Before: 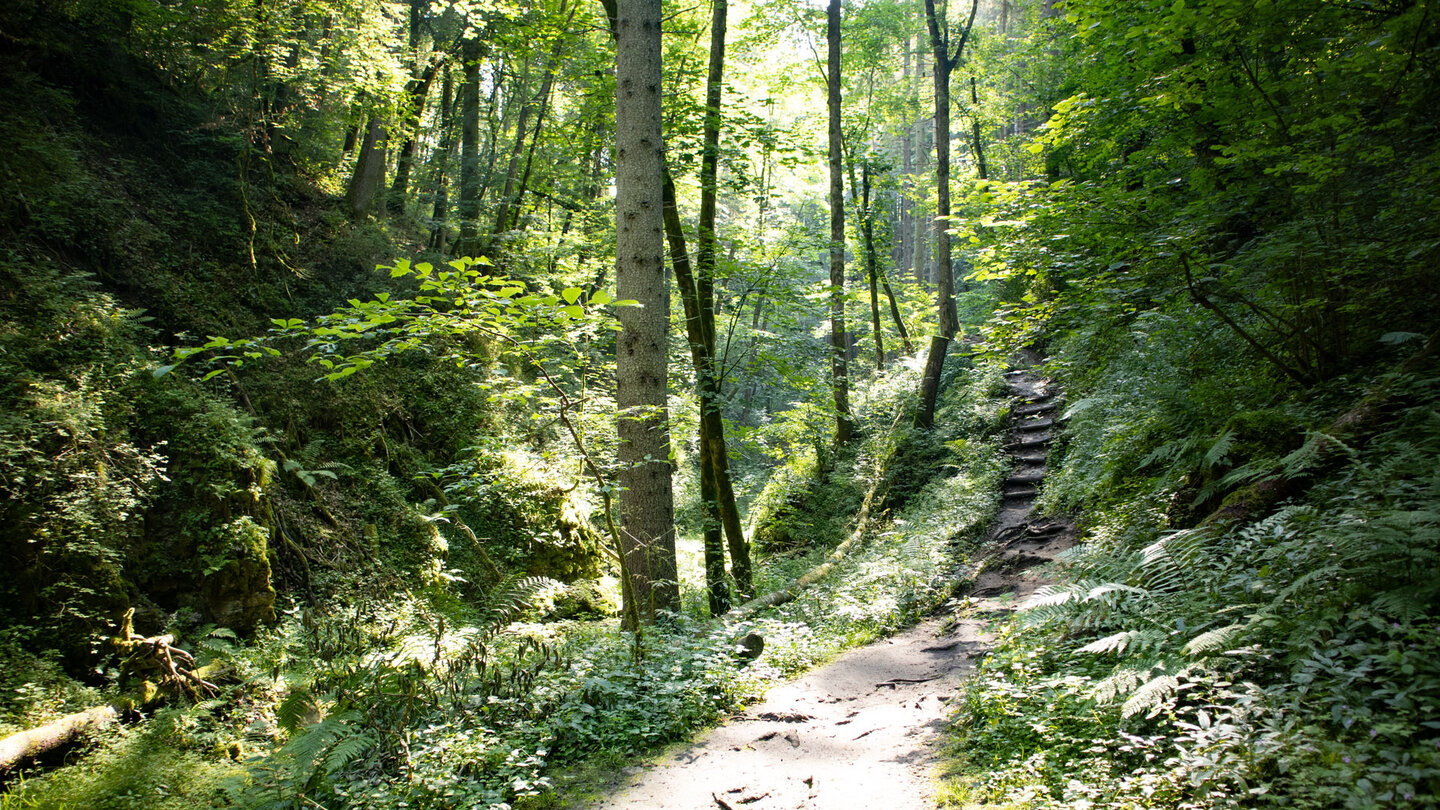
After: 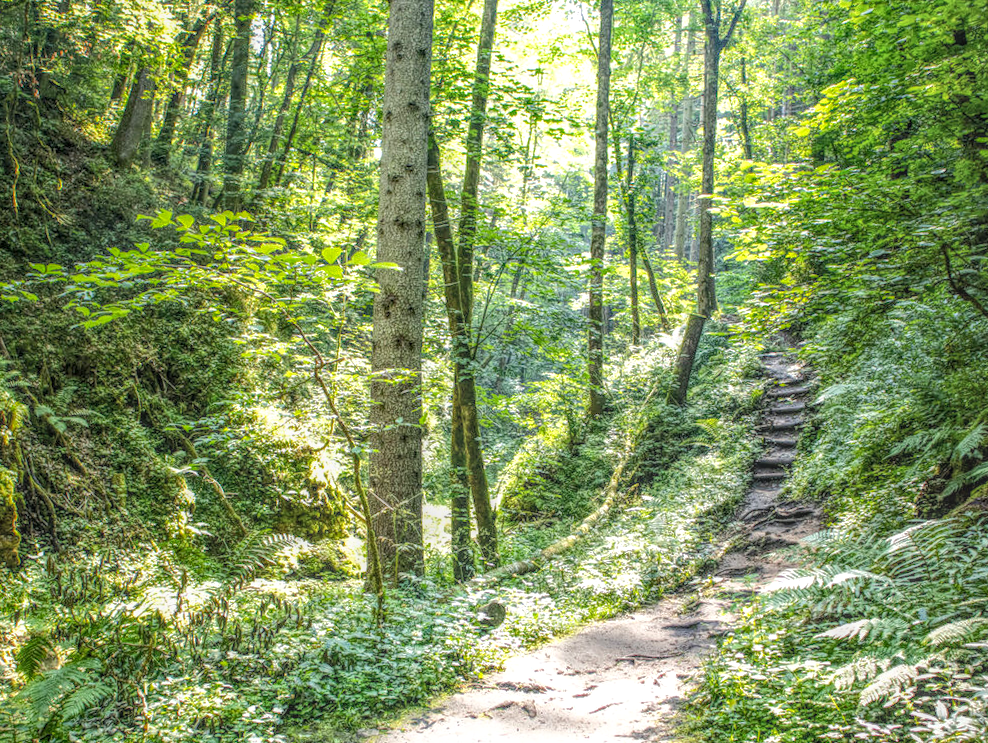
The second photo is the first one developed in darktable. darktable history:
tone equalizer: -8 EV 1.01 EV, -7 EV 1.03 EV, -6 EV 0.96 EV, -5 EV 0.982 EV, -4 EV 1 EV, -3 EV 0.758 EV, -2 EV 0.516 EV, -1 EV 0.259 EV, edges refinement/feathering 500, mask exposure compensation -1.57 EV, preserve details no
local contrast: highlights 1%, shadows 3%, detail 201%, midtone range 0.248
crop and rotate: angle -2.9°, left 14.217%, top 0.032%, right 11.069%, bottom 0.043%
